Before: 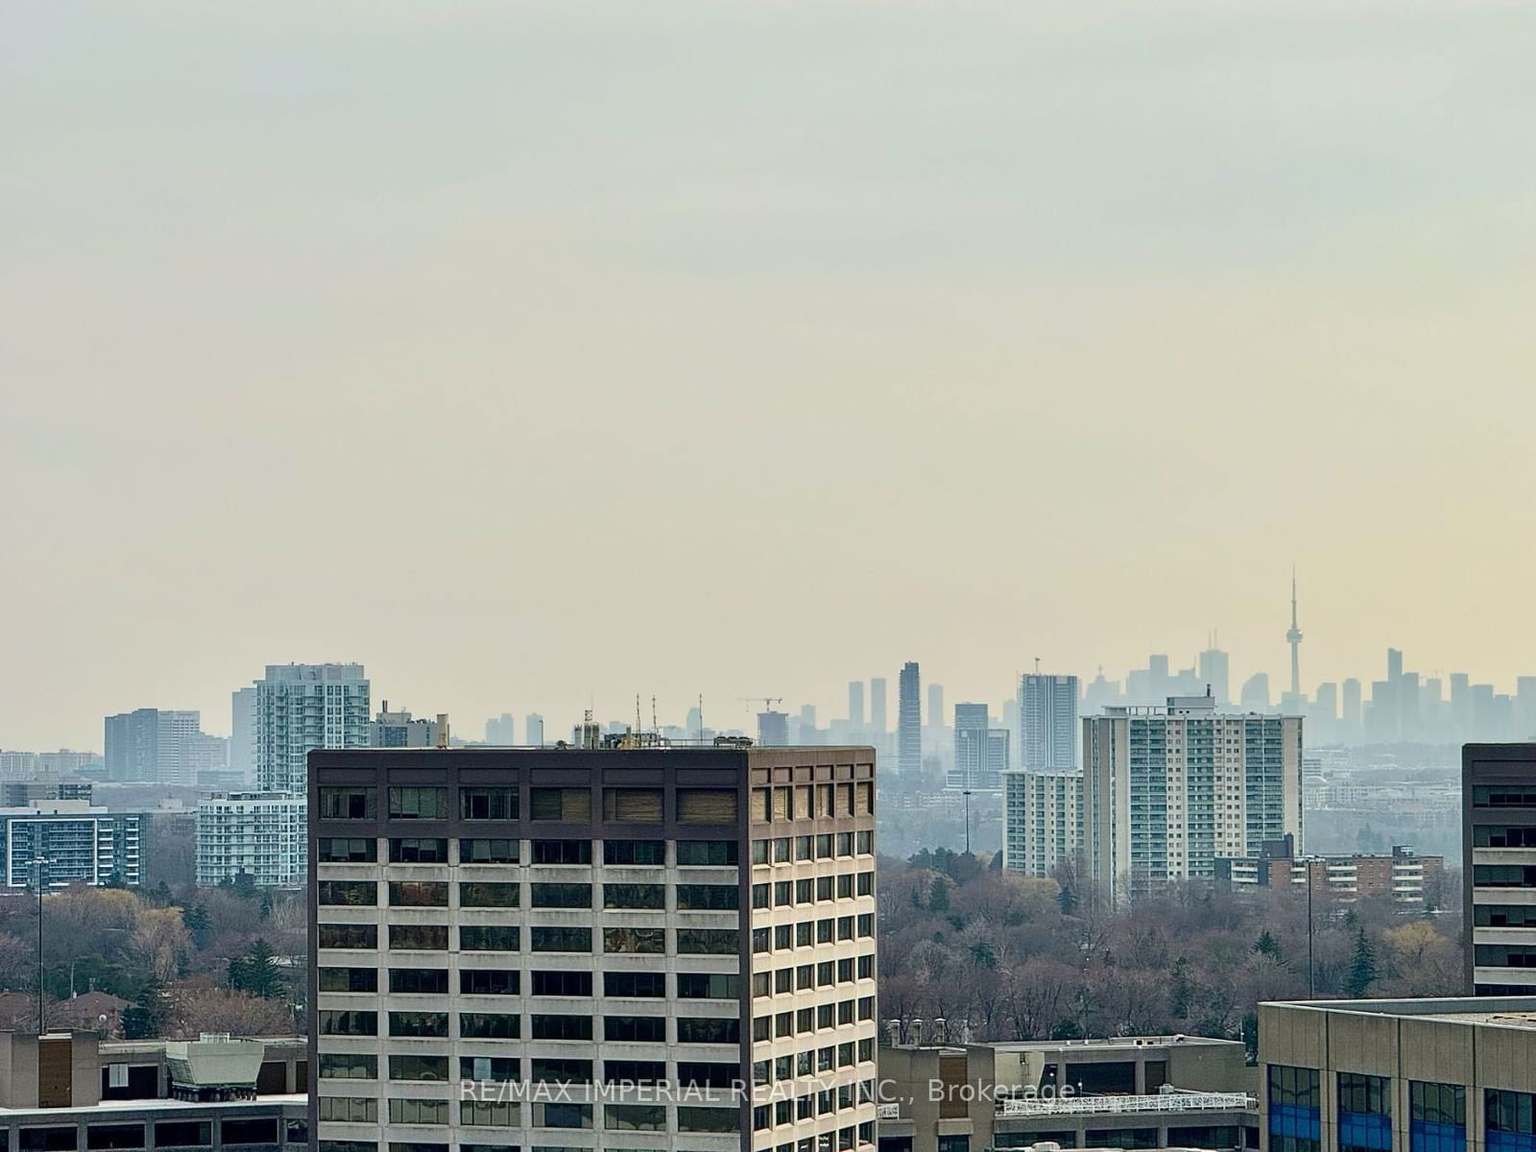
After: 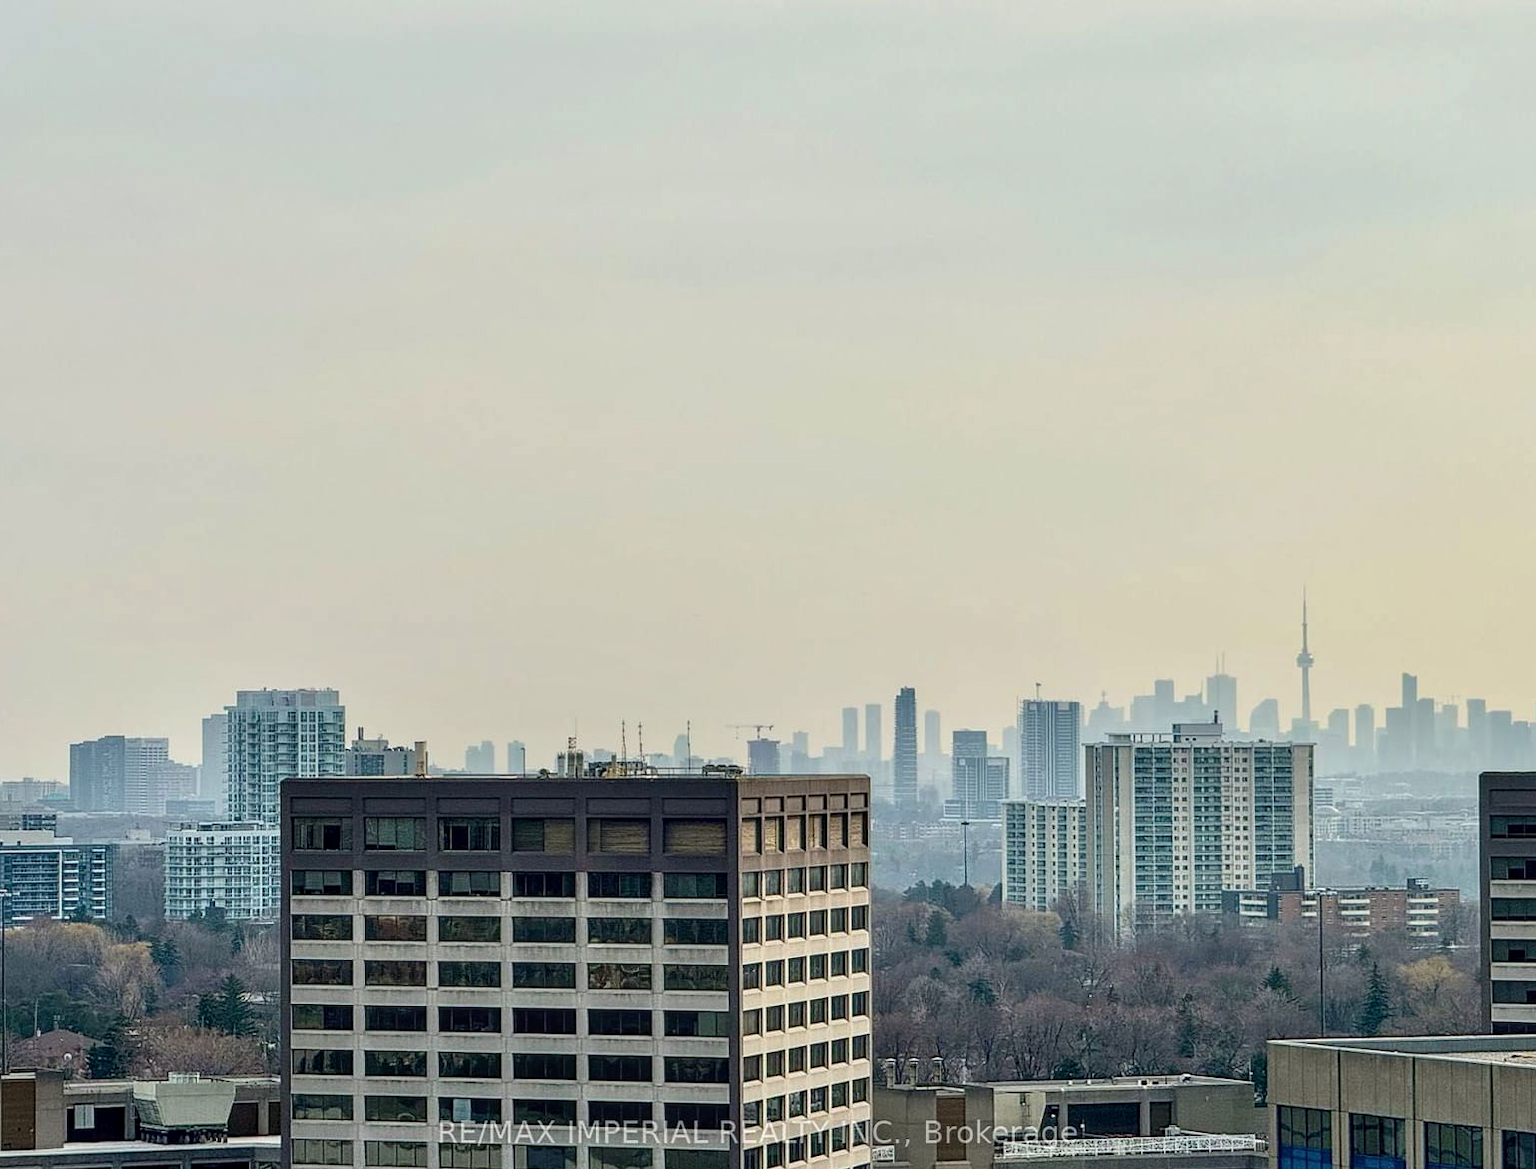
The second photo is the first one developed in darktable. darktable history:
local contrast: on, module defaults
crop and rotate: left 2.536%, right 1.107%, bottom 2.246%
